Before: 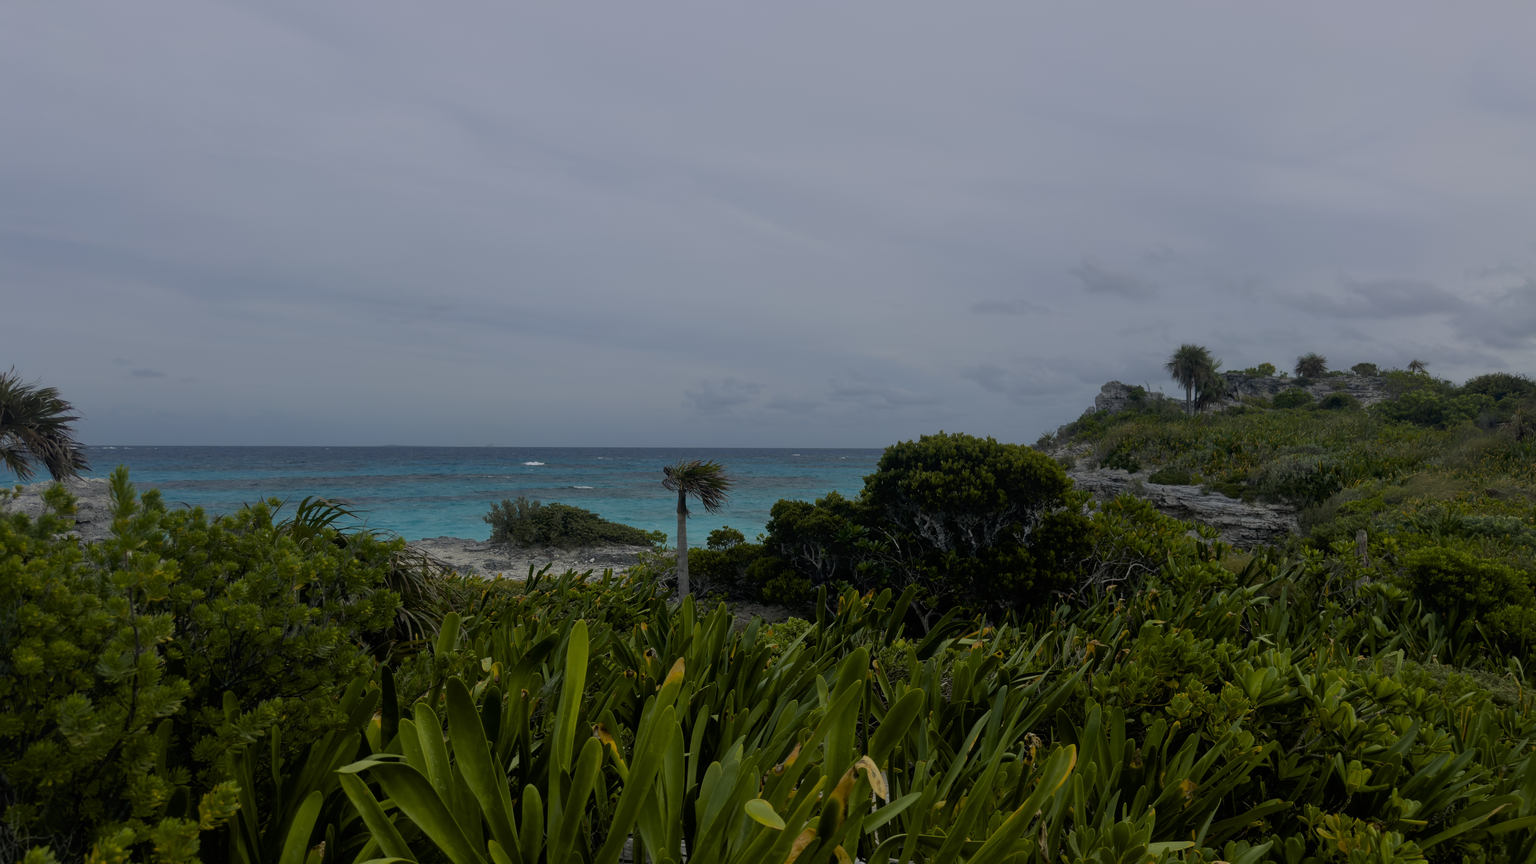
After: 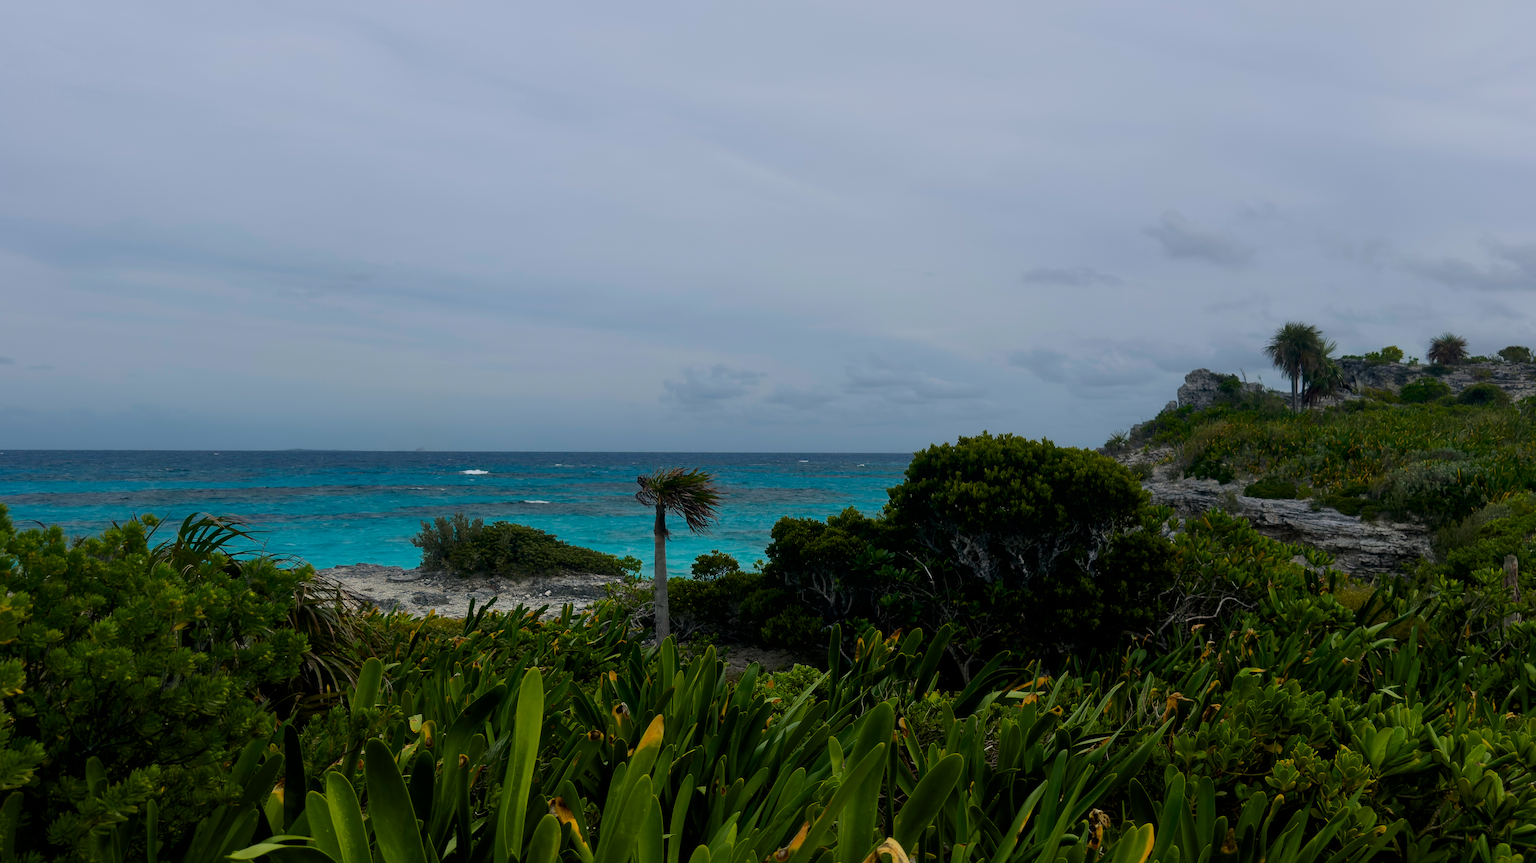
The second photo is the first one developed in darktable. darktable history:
white balance: emerald 1
contrast brightness saturation: contrast 0.23, brightness 0.1, saturation 0.29
crop and rotate: left 10.071%, top 10.071%, right 10.02%, bottom 10.02%
